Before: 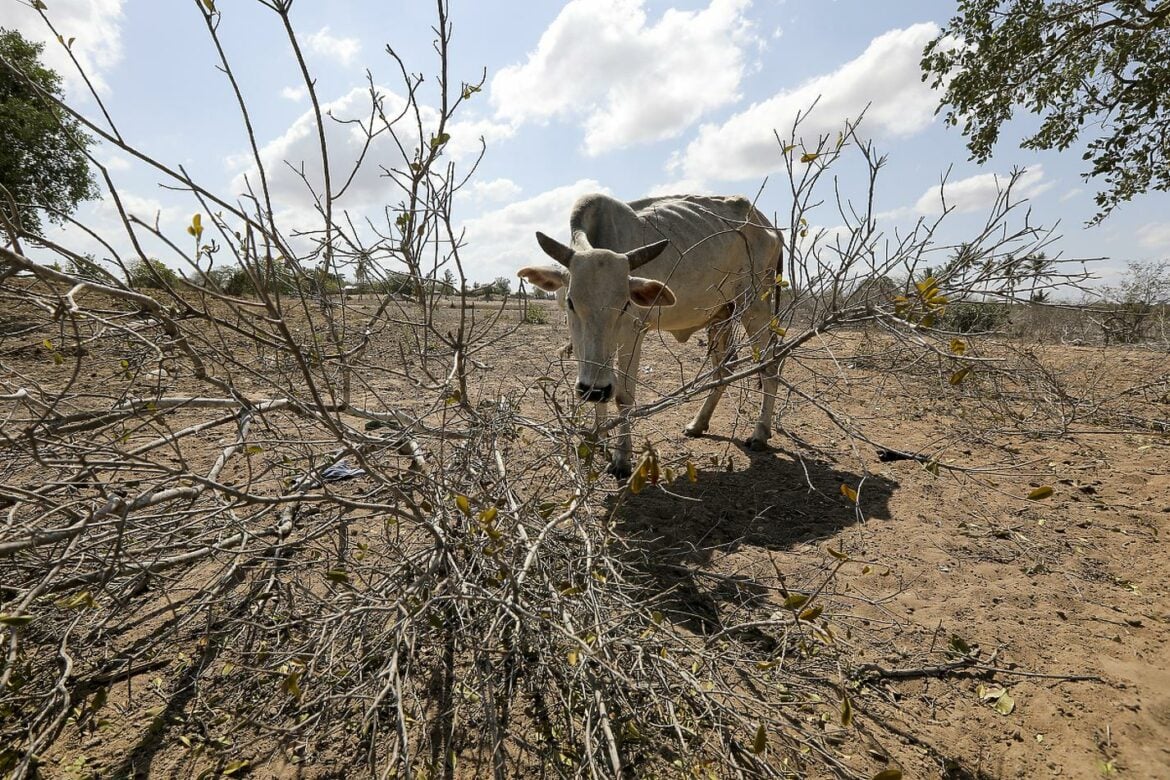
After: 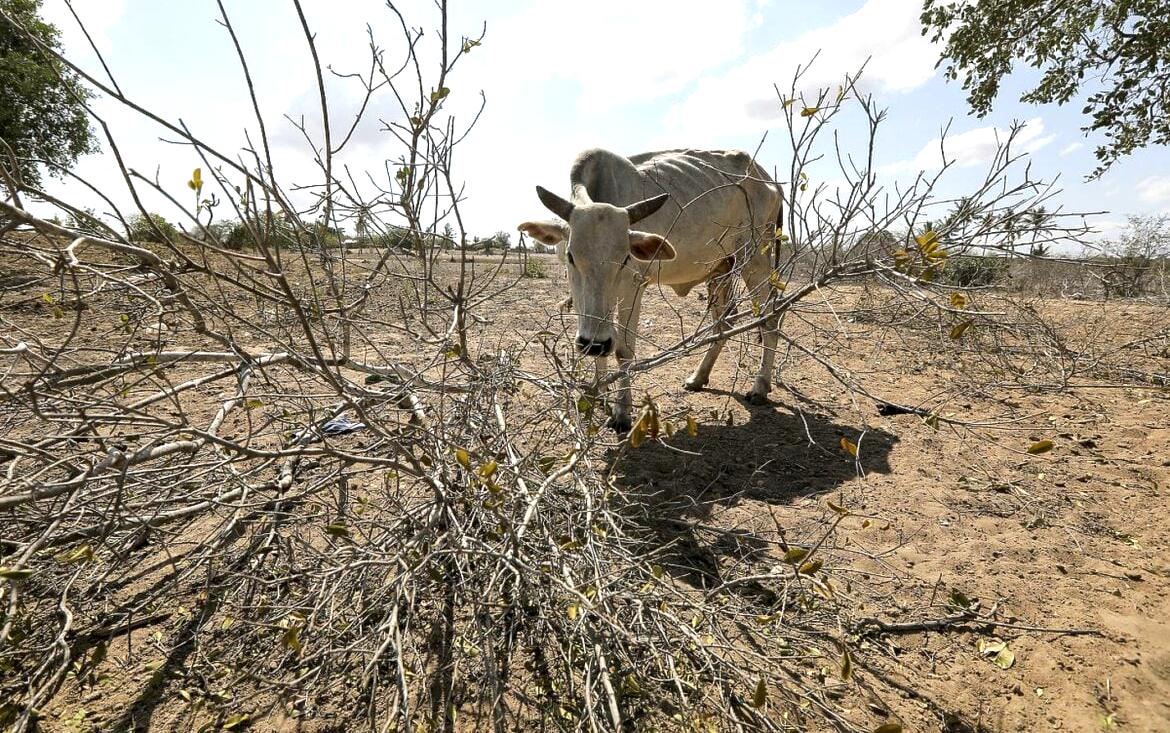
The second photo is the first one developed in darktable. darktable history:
crop and rotate: top 6.012%
local contrast: mode bilateral grid, contrast 20, coarseness 51, detail 120%, midtone range 0.2
exposure: exposure 0.55 EV, compensate highlight preservation false
